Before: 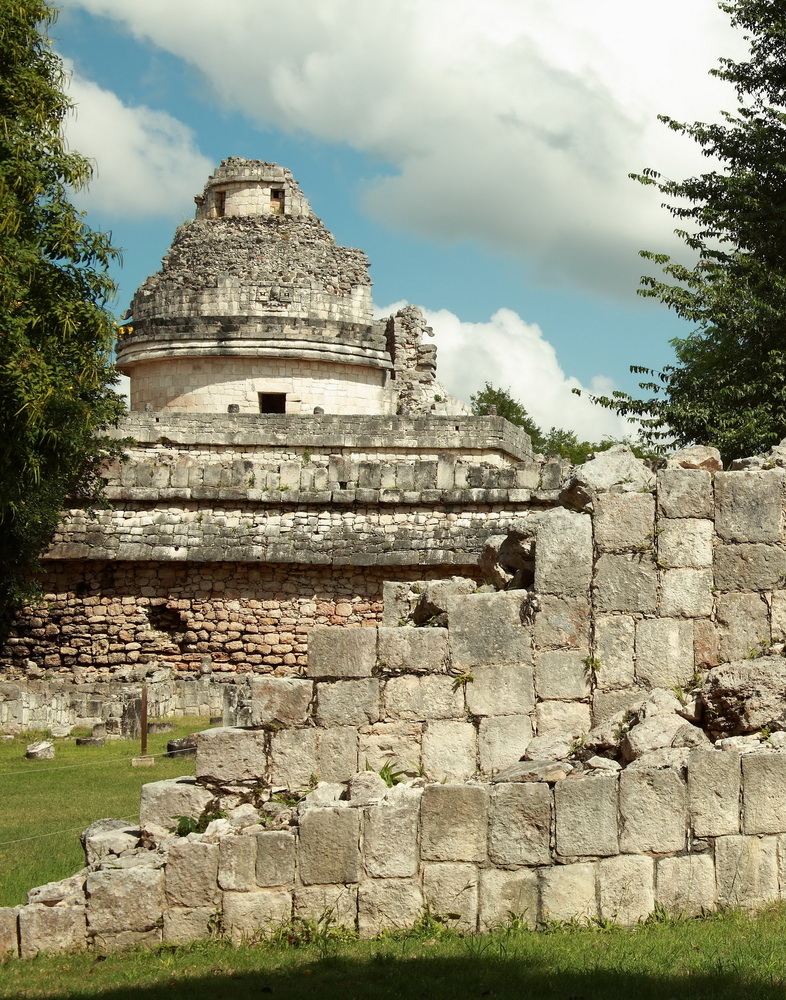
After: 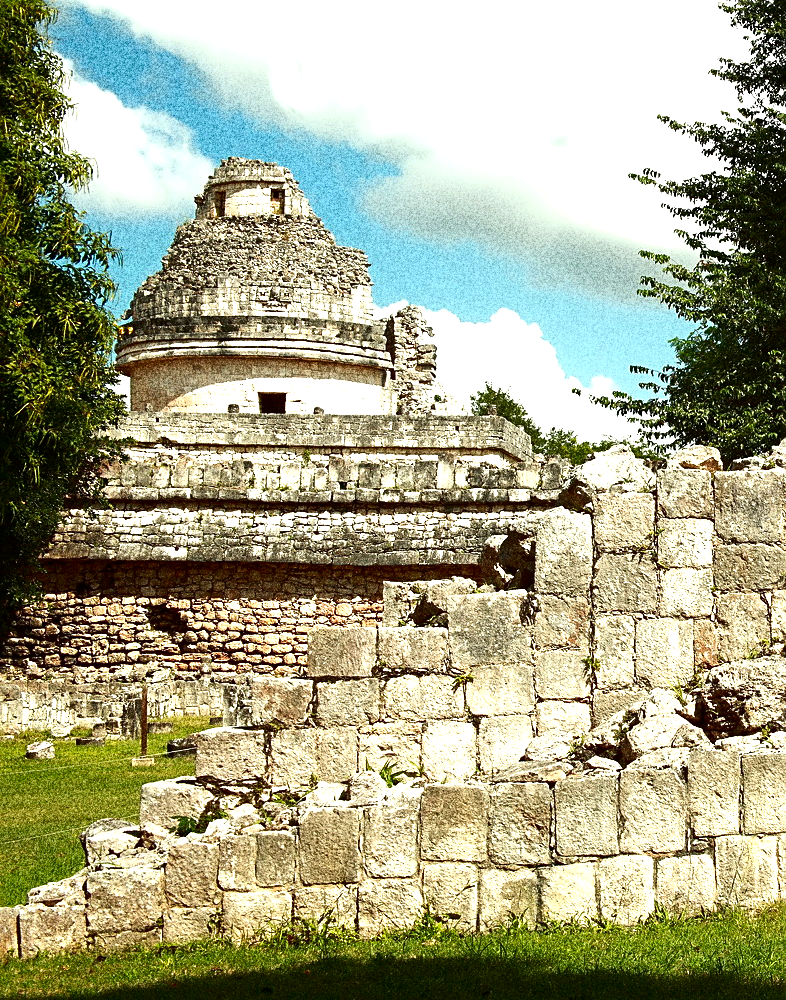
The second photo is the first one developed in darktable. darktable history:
tone equalizer: on, module defaults
contrast brightness saturation: brightness -0.25, saturation 0.2
grain: coarseness 30.02 ISO, strength 100%
exposure: black level correction 0, exposure 0.95 EV, compensate exposure bias true, compensate highlight preservation false
sharpen: on, module defaults
